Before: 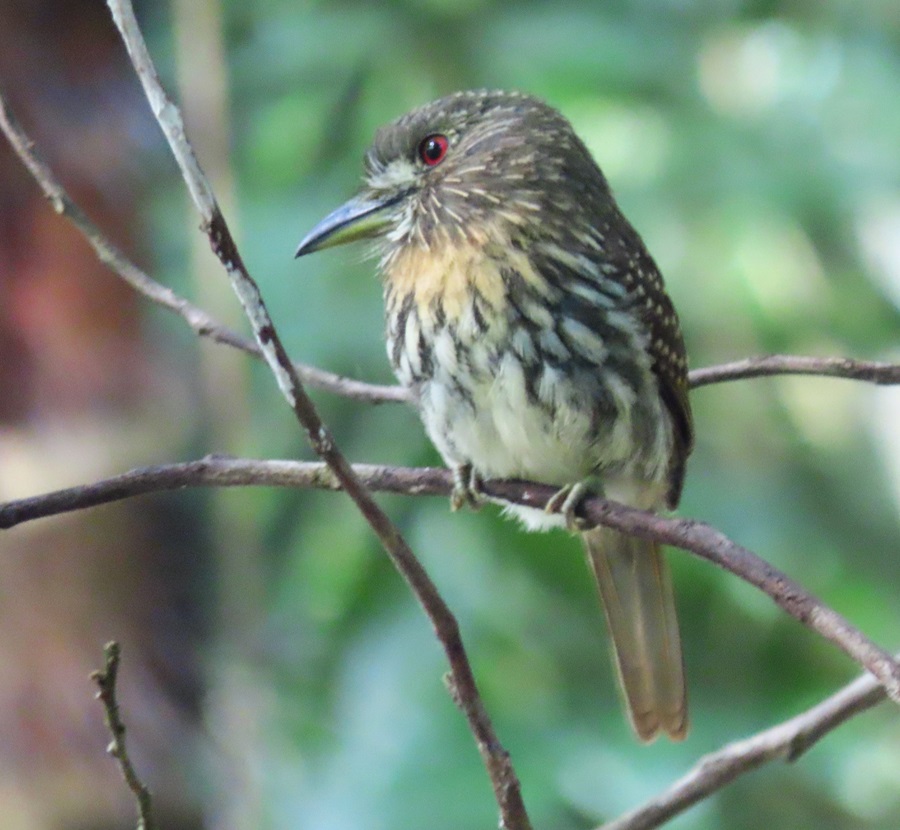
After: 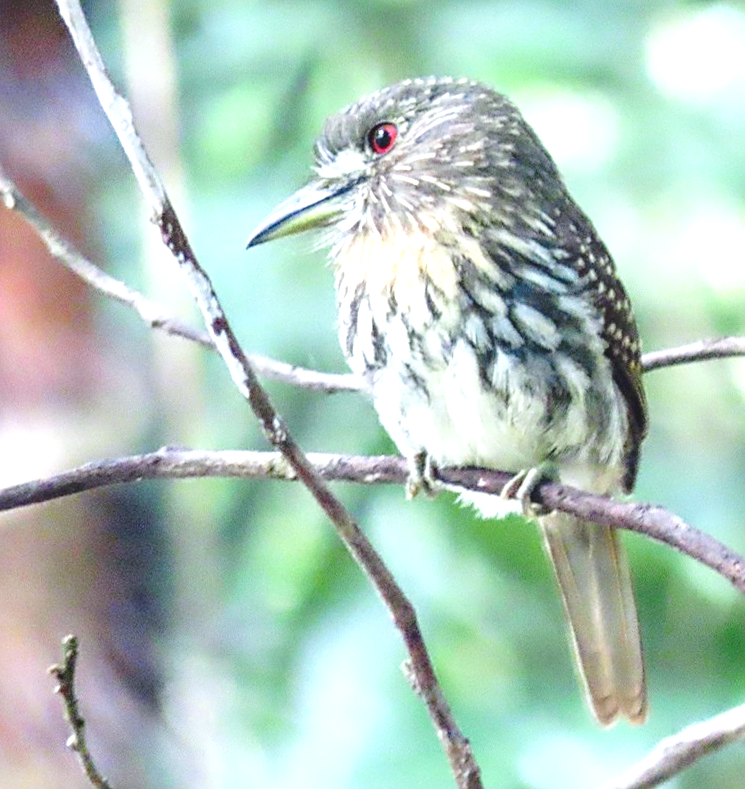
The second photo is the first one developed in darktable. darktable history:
tone curve: curves: ch0 [(0, 0) (0.003, 0.072) (0.011, 0.073) (0.025, 0.072) (0.044, 0.076) (0.069, 0.089) (0.1, 0.103) (0.136, 0.123) (0.177, 0.158) (0.224, 0.21) (0.277, 0.275) (0.335, 0.372) (0.399, 0.463) (0.468, 0.556) (0.543, 0.633) (0.623, 0.712) (0.709, 0.795) (0.801, 0.869) (0.898, 0.942) (1, 1)], preserve colors none
exposure: black level correction 0, exposure 1.1 EV, compensate exposure bias true, compensate highlight preservation false
crop and rotate: angle 1°, left 4.281%, top 0.642%, right 11.383%, bottom 2.486%
white balance: red 1, blue 1
sharpen: on, module defaults
color calibration: illuminant as shot in camera, x 0.358, y 0.373, temperature 4628.91 K
local contrast: on, module defaults
